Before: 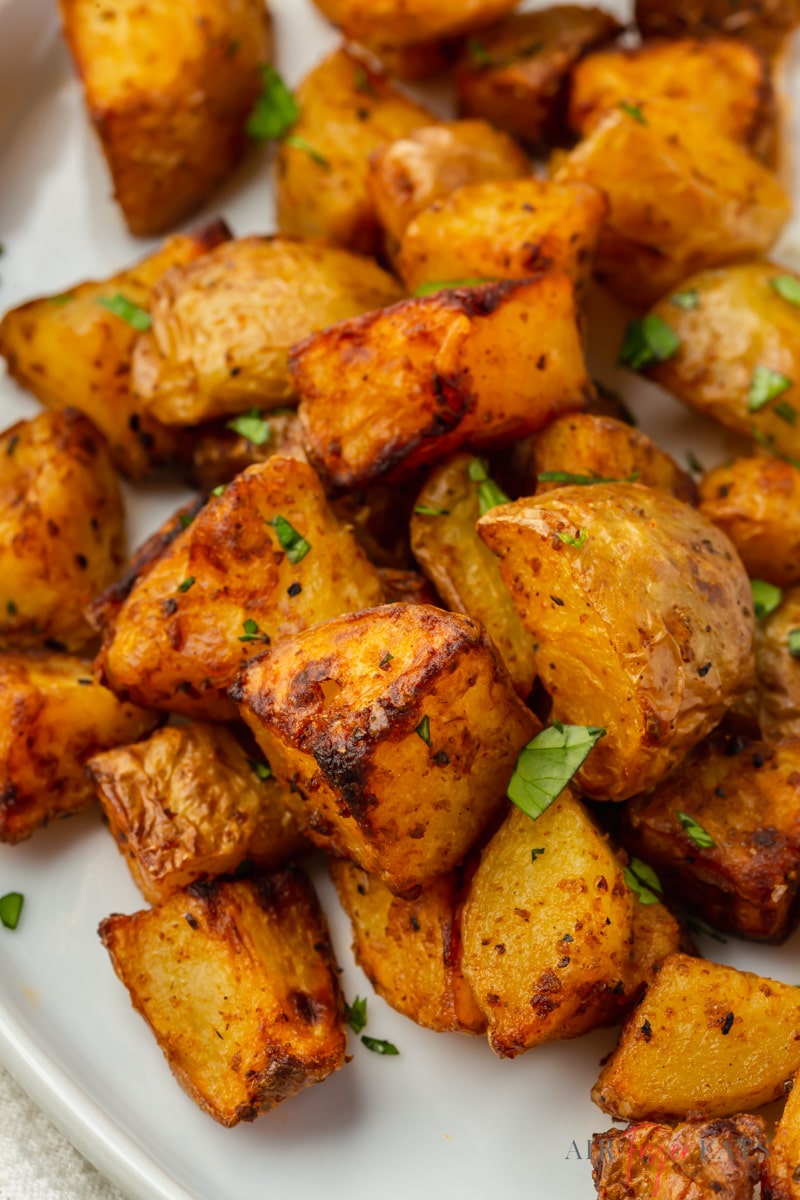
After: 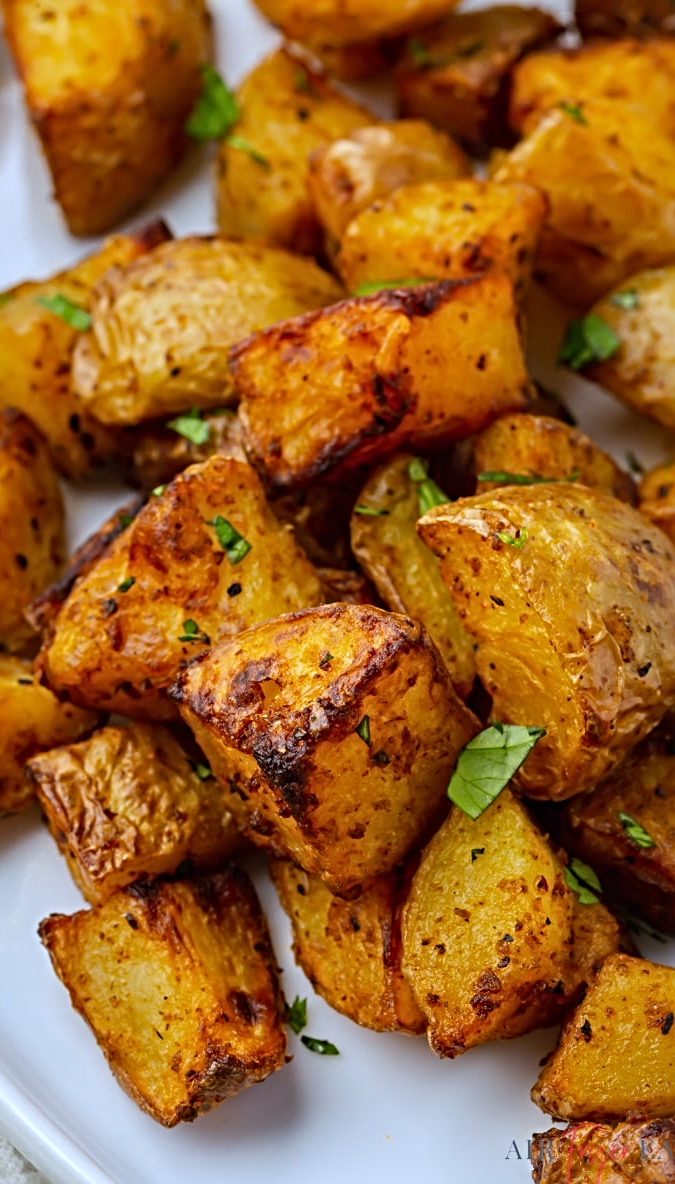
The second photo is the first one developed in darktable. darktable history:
crop: left 7.598%, right 7.873%
white balance: red 0.948, green 1.02, blue 1.176
sharpen: radius 4.883
